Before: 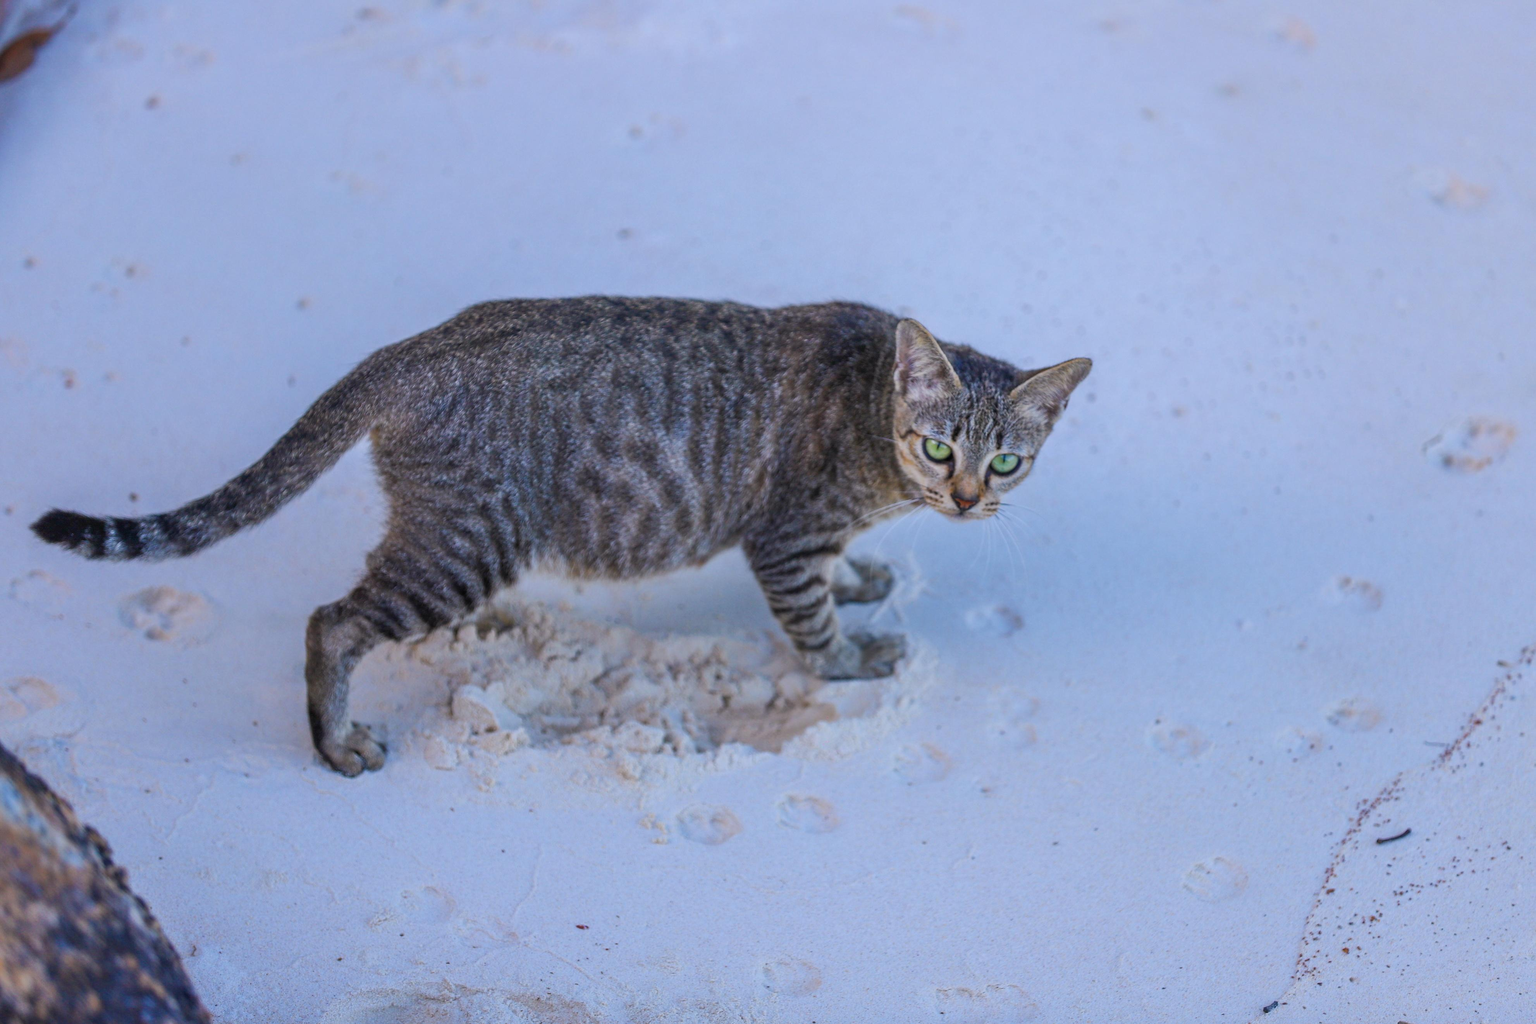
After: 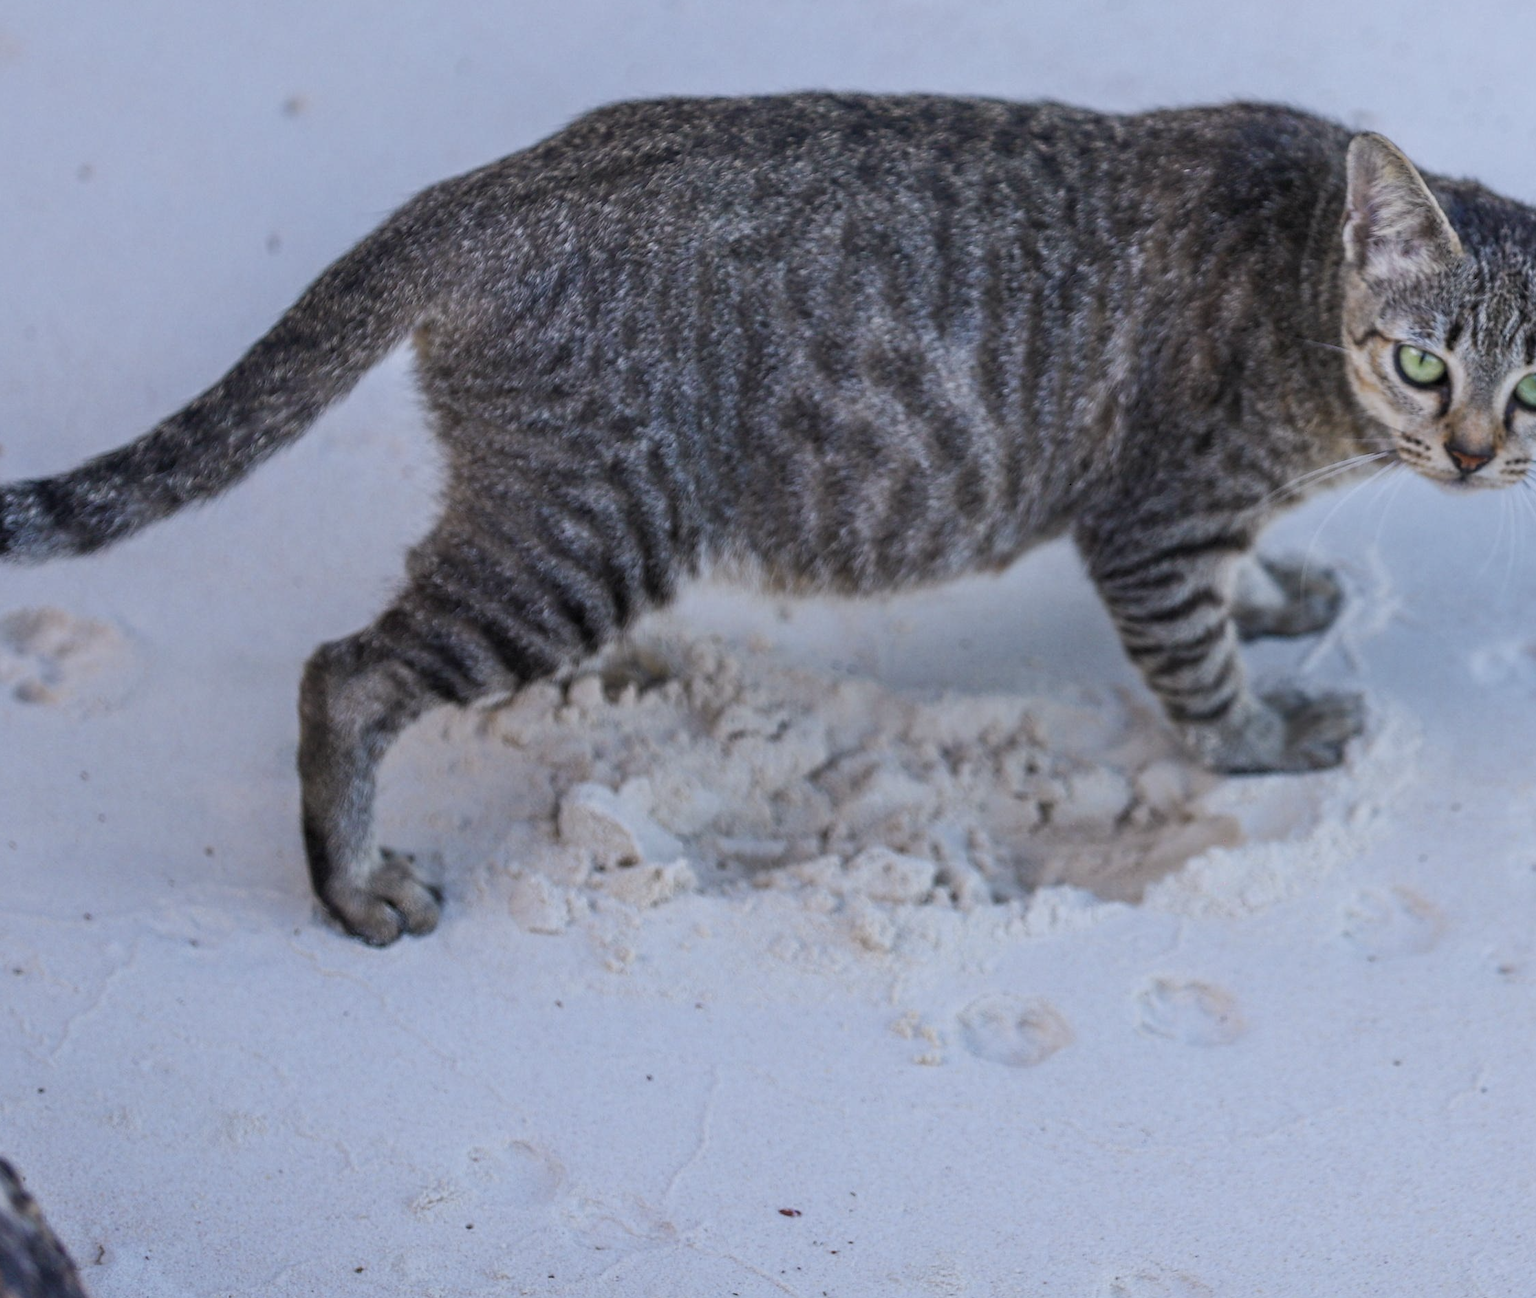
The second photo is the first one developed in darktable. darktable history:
contrast brightness saturation: contrast 0.1, saturation -0.36
crop: left 8.966%, top 23.852%, right 34.699%, bottom 4.703%
